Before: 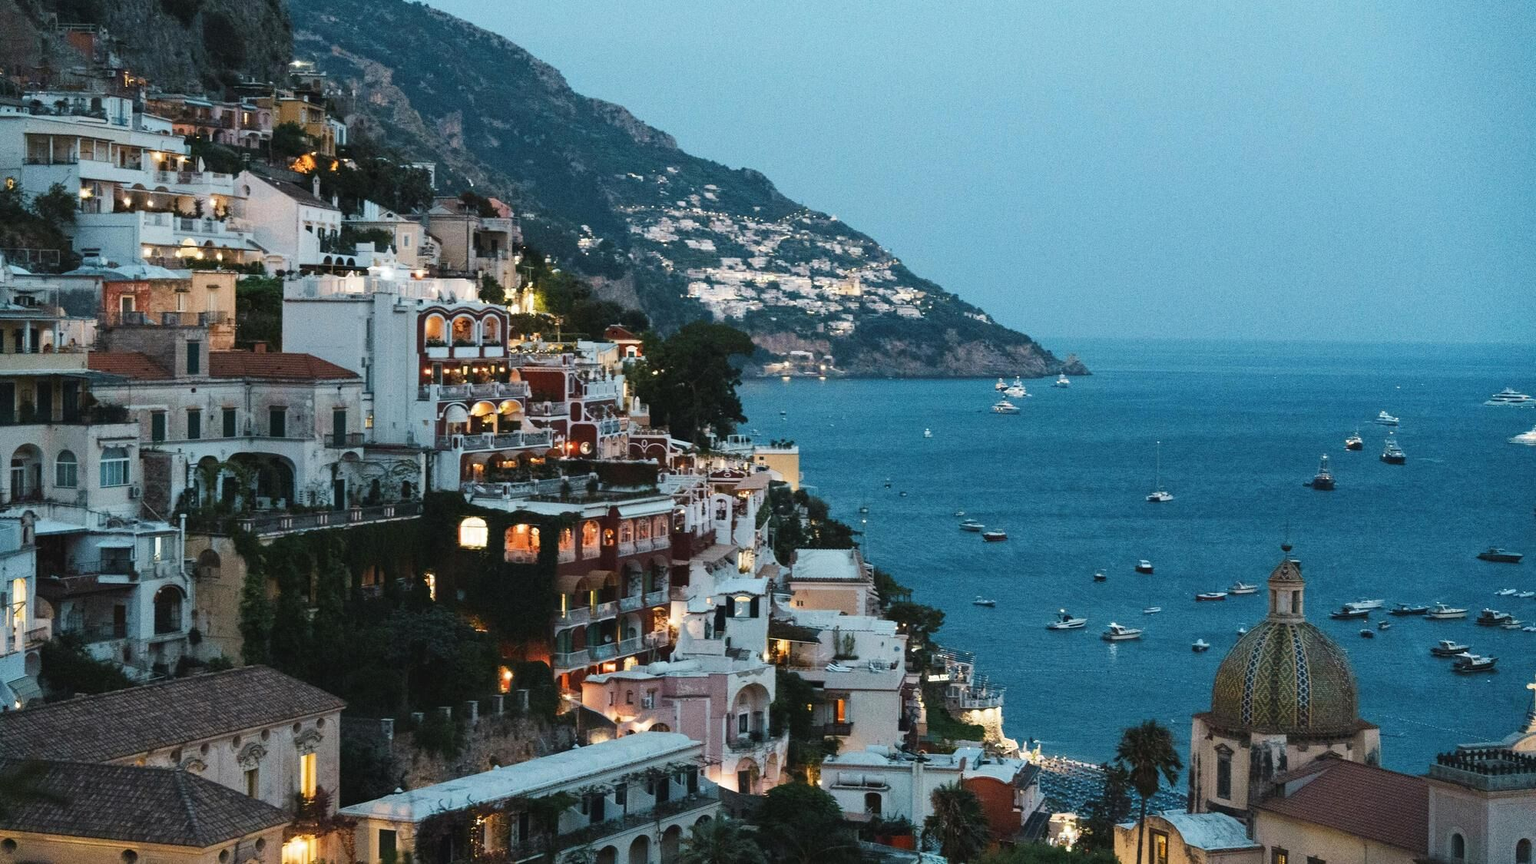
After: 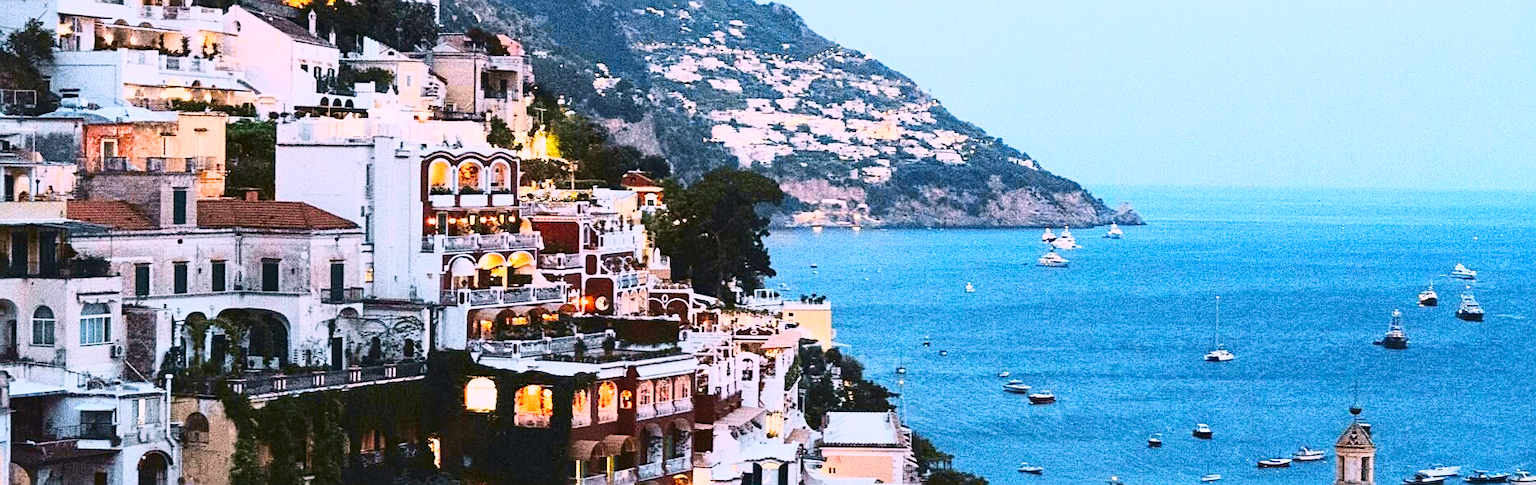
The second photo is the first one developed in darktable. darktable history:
tone curve: curves: ch0 [(0.003, 0.023) (0.071, 0.052) (0.236, 0.197) (0.466, 0.557) (0.625, 0.761) (0.783, 0.9) (0.994, 0.968)]; ch1 [(0, 0) (0.262, 0.227) (0.417, 0.386) (0.469, 0.467) (0.502, 0.498) (0.528, 0.53) (0.573, 0.579) (0.605, 0.621) (0.644, 0.671) (0.686, 0.728) (0.994, 0.987)]; ch2 [(0, 0) (0.262, 0.188) (0.385, 0.353) (0.427, 0.424) (0.495, 0.493) (0.515, 0.54) (0.547, 0.561) (0.589, 0.613) (0.644, 0.748) (1, 1)], color space Lab, independent channels, preserve colors none
base curve: curves: ch0 [(0, 0) (0.204, 0.334) (0.55, 0.733) (1, 1)], preserve colors none
crop: left 1.744%, top 19.225%, right 5.069%, bottom 28.357%
white balance: red 1.188, blue 1.11
sharpen: on, module defaults
